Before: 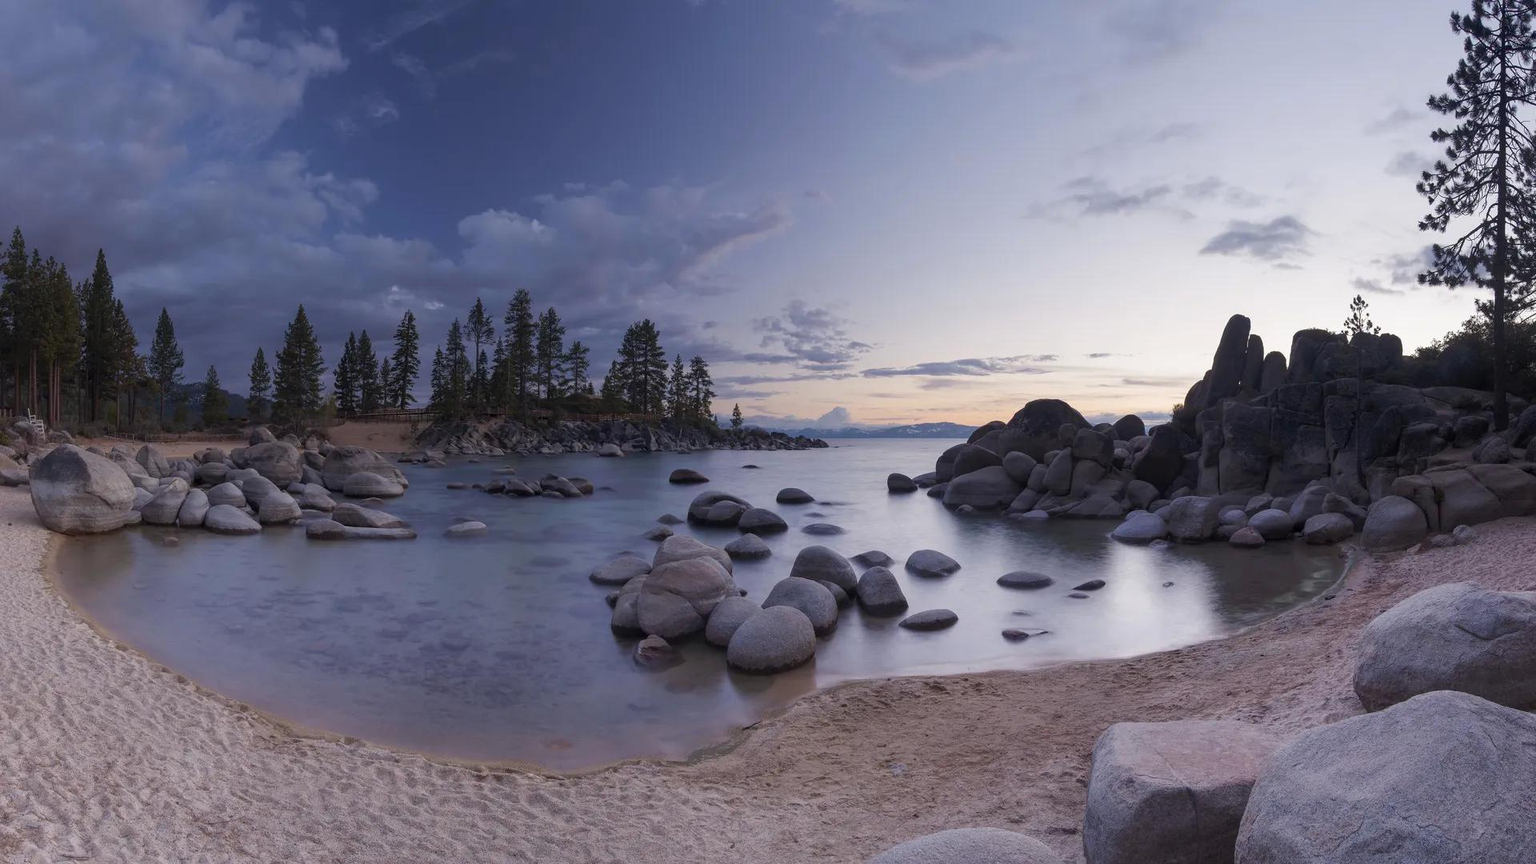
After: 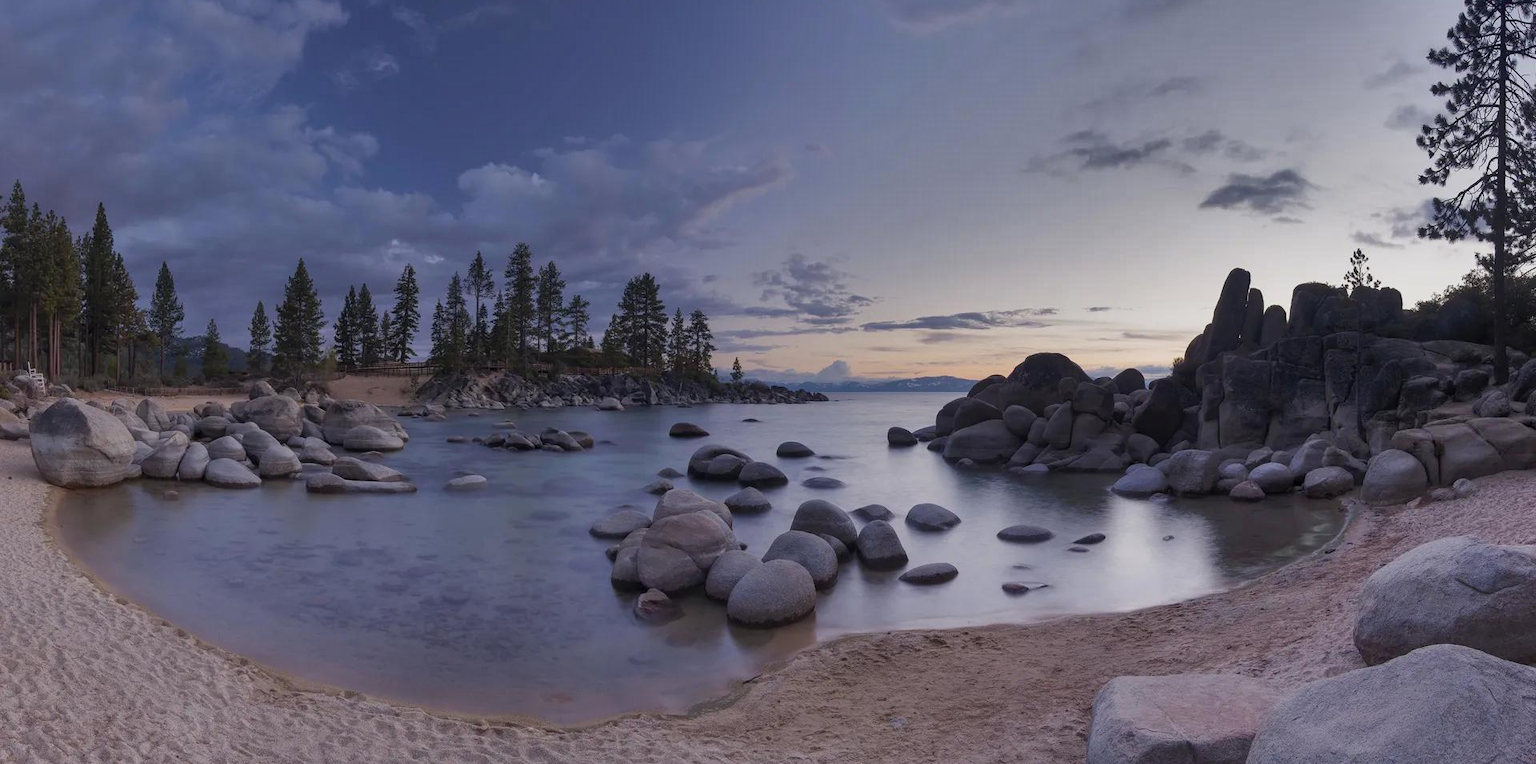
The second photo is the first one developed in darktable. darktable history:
crop and rotate: top 5.552%, bottom 5.869%
shadows and highlights: shadows 79.62, white point adjustment -9.05, highlights -61.47, soften with gaussian
